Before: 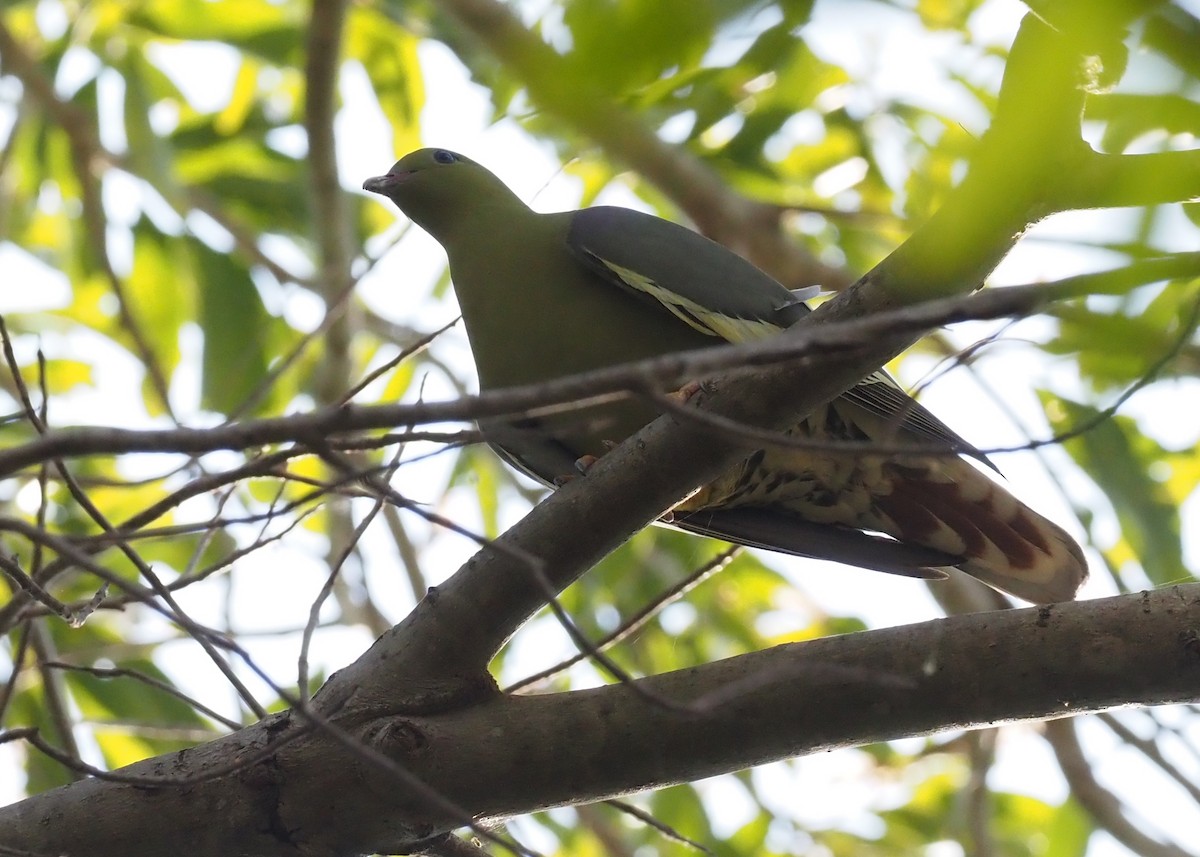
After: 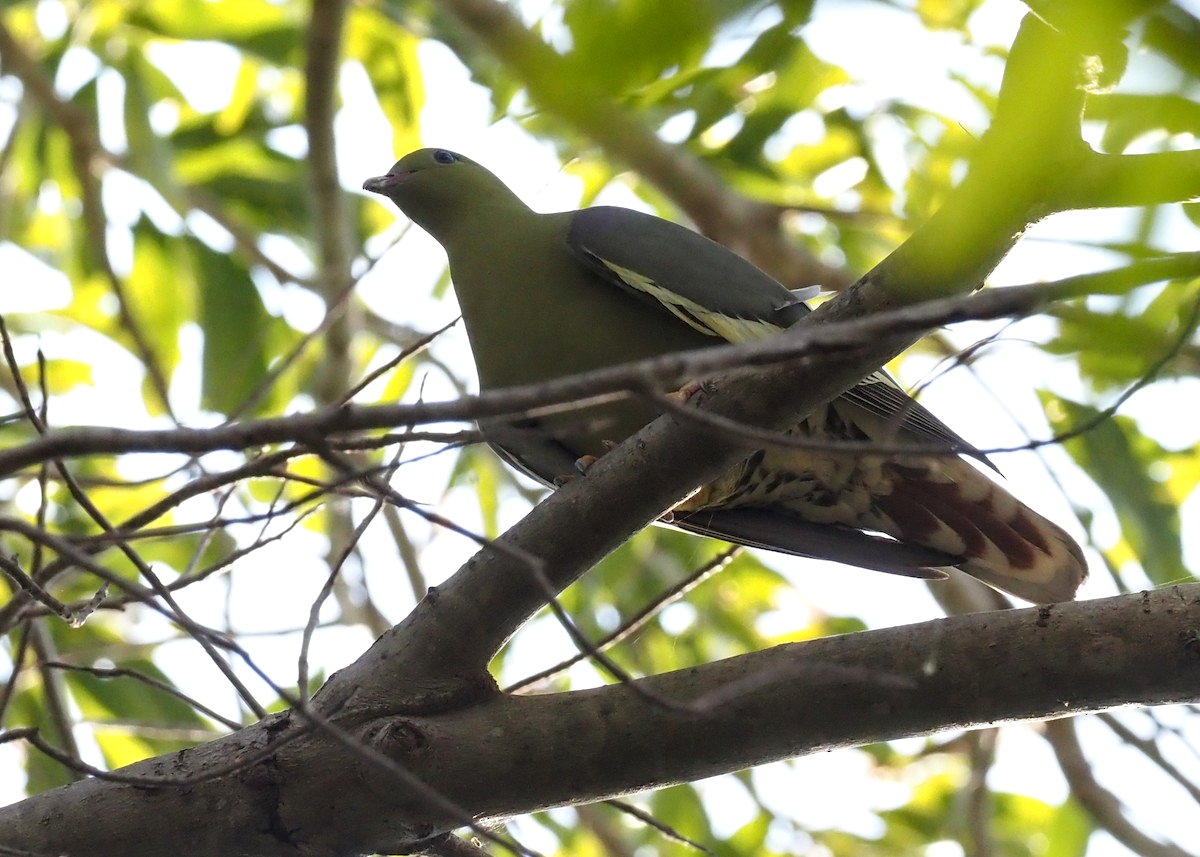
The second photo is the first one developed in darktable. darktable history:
exposure: exposure 0.203 EV, compensate exposure bias true, compensate highlight preservation false
local contrast: highlights 27%, shadows 73%, midtone range 0.749
